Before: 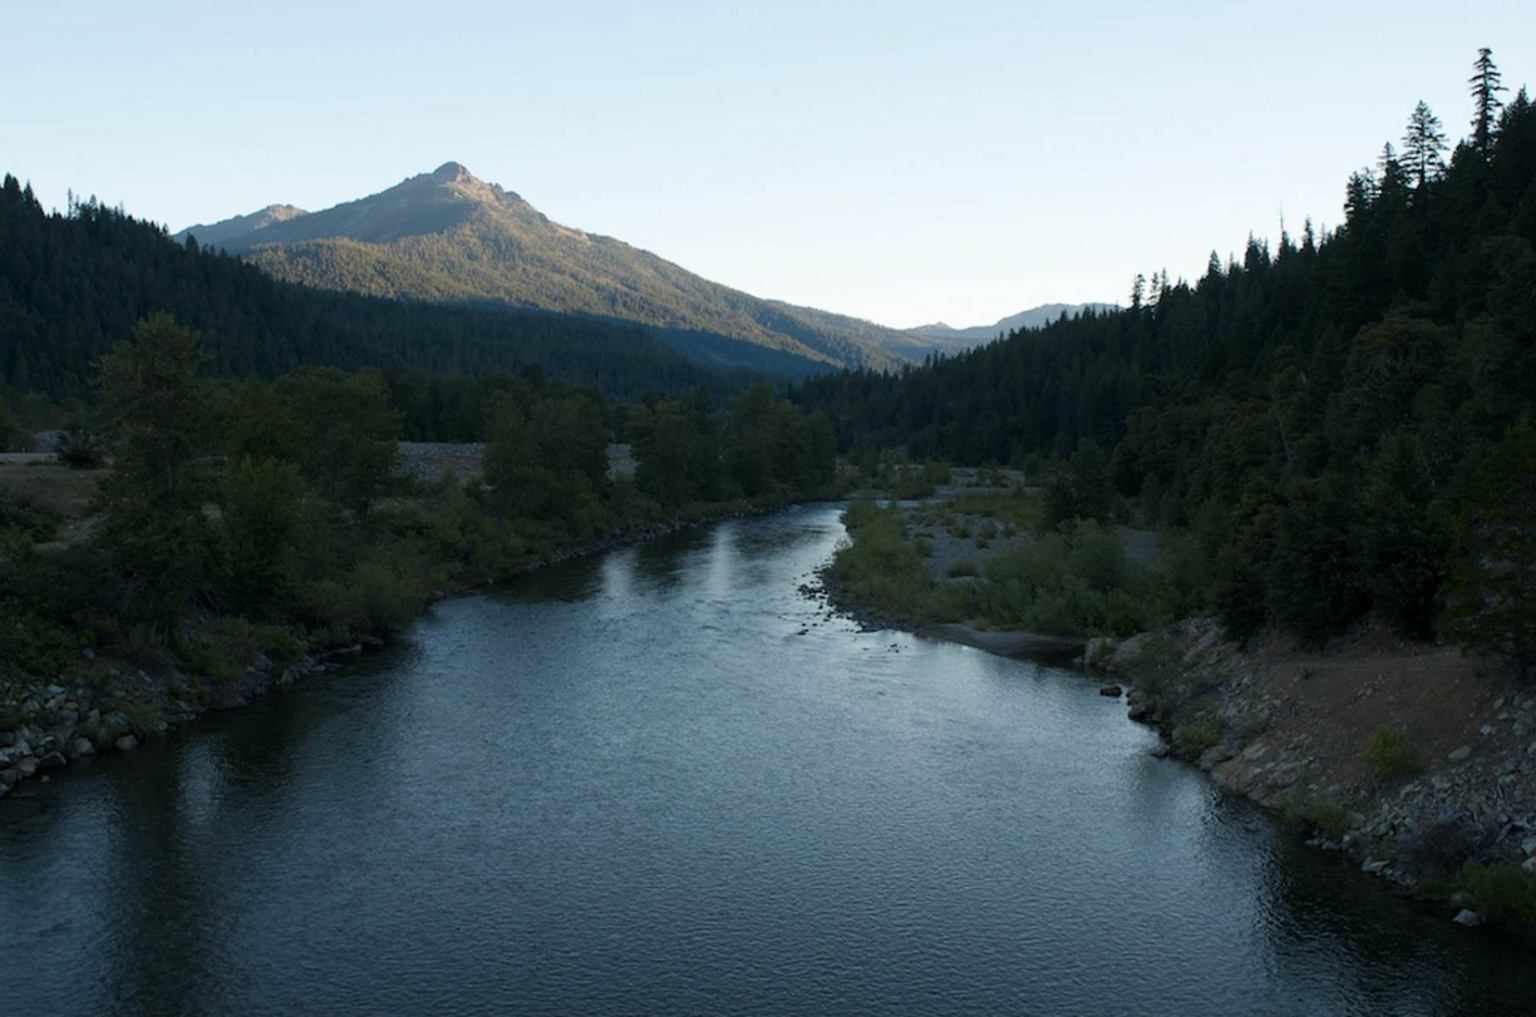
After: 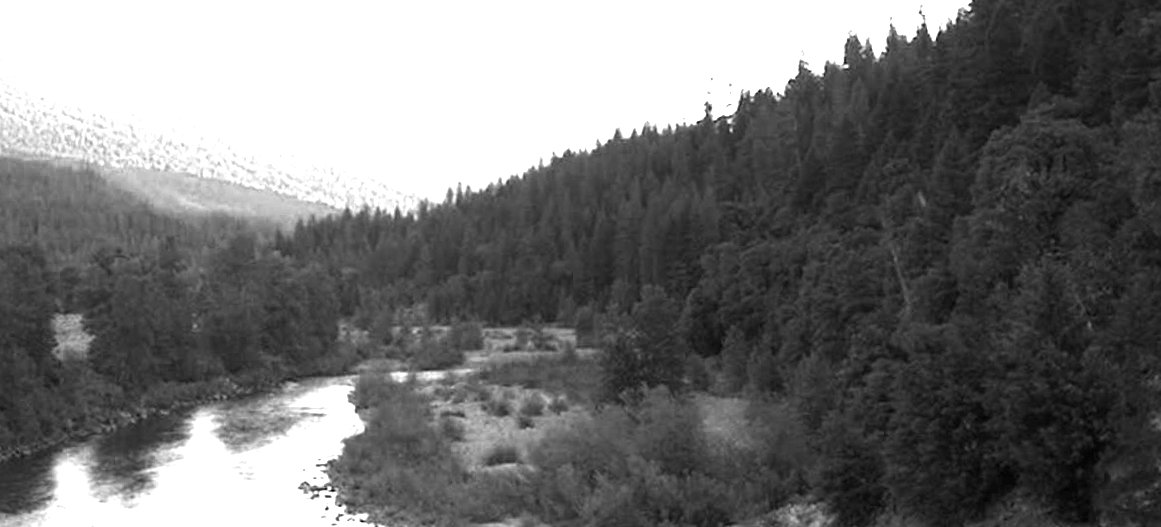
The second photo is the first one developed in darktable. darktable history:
crop: left 36.005%, top 18.293%, right 0.31%, bottom 38.444%
exposure: black level correction 0, exposure 1.741 EV, compensate exposure bias true, compensate highlight preservation false
rotate and perspective: rotation -2.12°, lens shift (vertical) 0.009, lens shift (horizontal) -0.008, automatic cropping original format, crop left 0.036, crop right 0.964, crop top 0.05, crop bottom 0.959
color calibration: illuminant as shot in camera, x 0.383, y 0.38, temperature 3949.15 K, gamut compression 1.66
color zones: curves: ch0 [(0, 0.352) (0.143, 0.407) (0.286, 0.386) (0.429, 0.431) (0.571, 0.829) (0.714, 0.853) (0.857, 0.833) (1, 0.352)]; ch1 [(0, 0.604) (0.072, 0.726) (0.096, 0.608) (0.205, 0.007) (0.571, -0.006) (0.839, -0.013) (0.857, -0.012) (1, 0.604)]
vignetting: fall-off radius 93.87%
